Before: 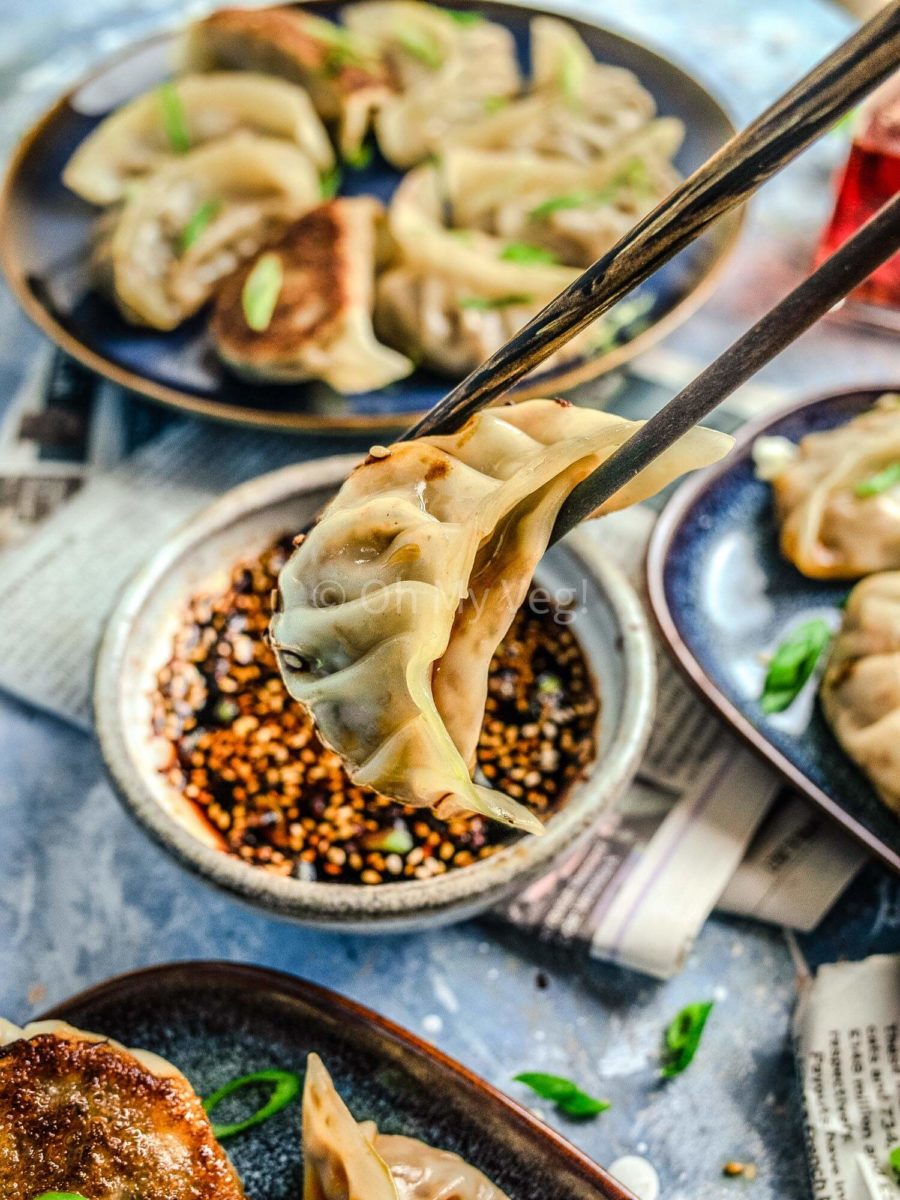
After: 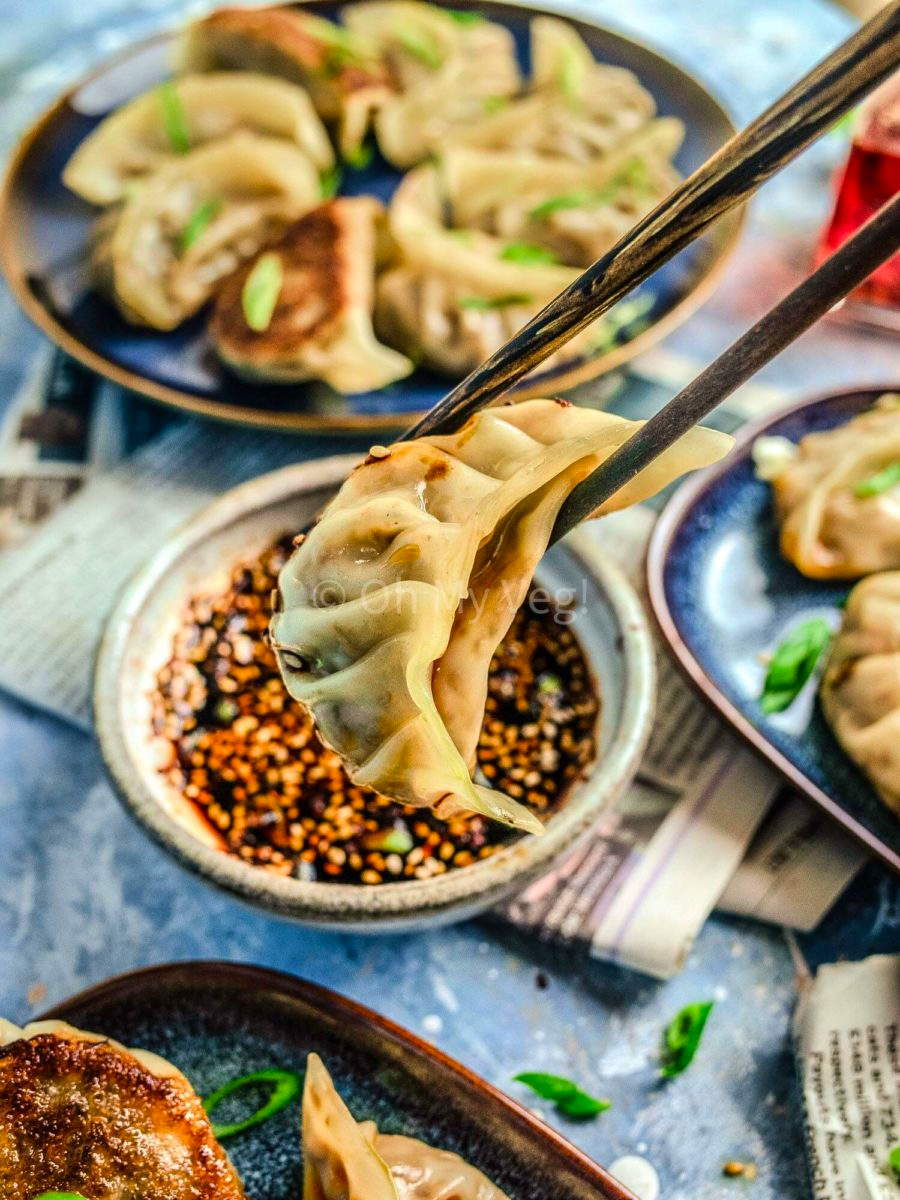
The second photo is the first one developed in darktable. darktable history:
contrast brightness saturation: saturation 0.121
velvia: on, module defaults
color calibration: illuminant same as pipeline (D50), adaptation XYZ, x 0.346, y 0.358, temperature 5017.13 K
